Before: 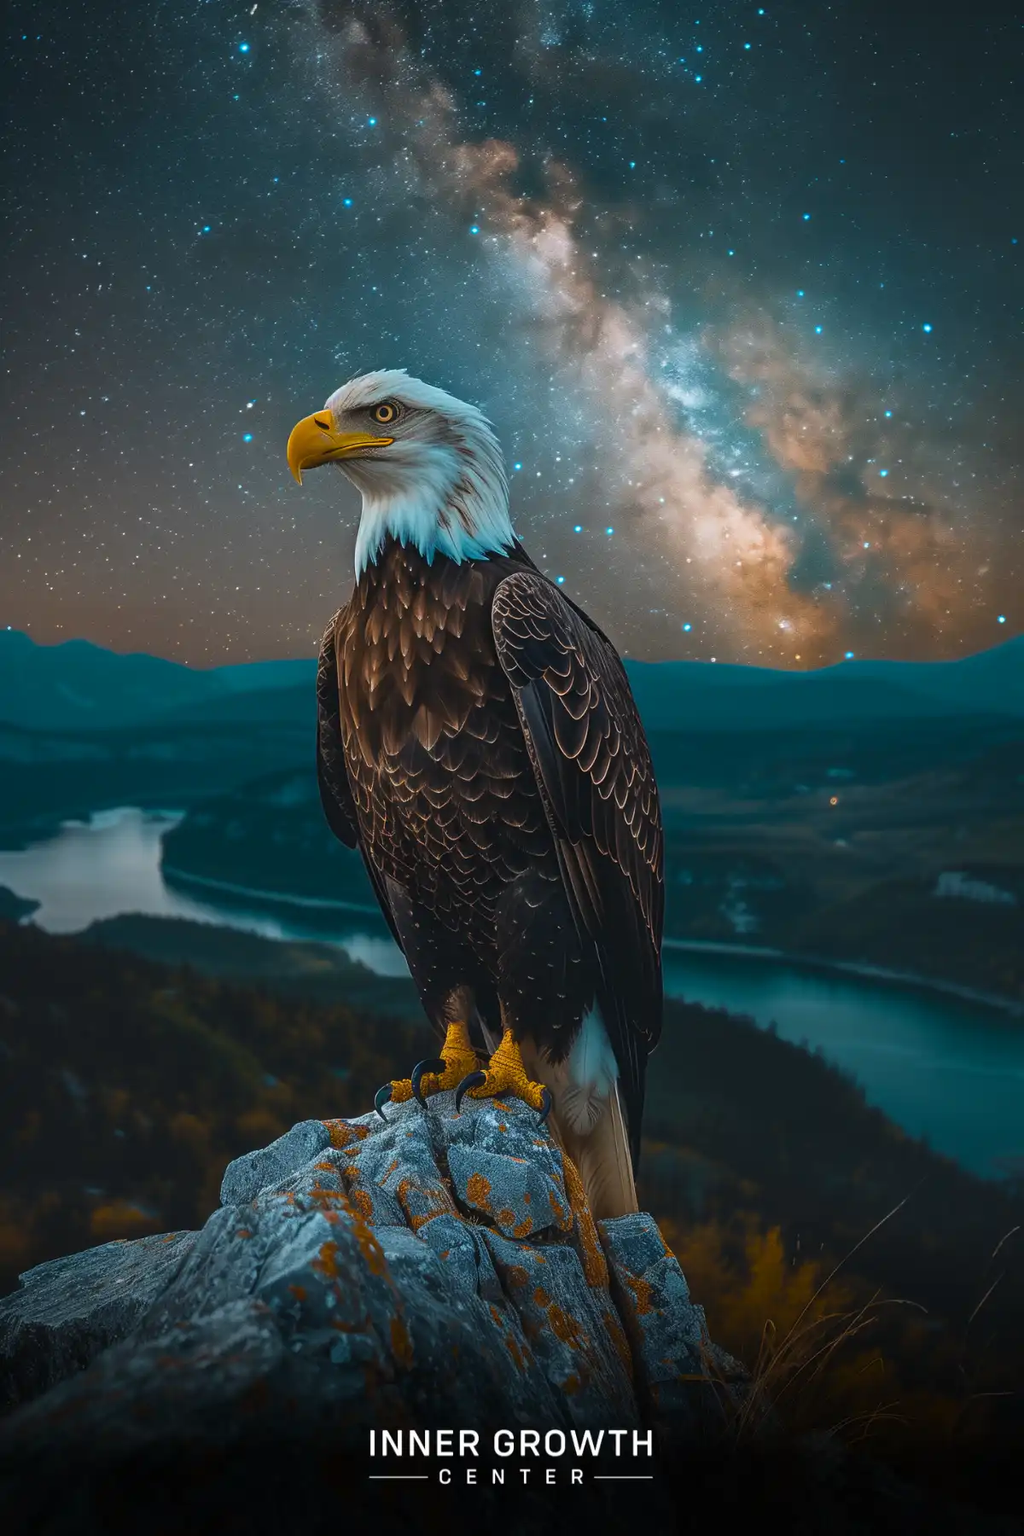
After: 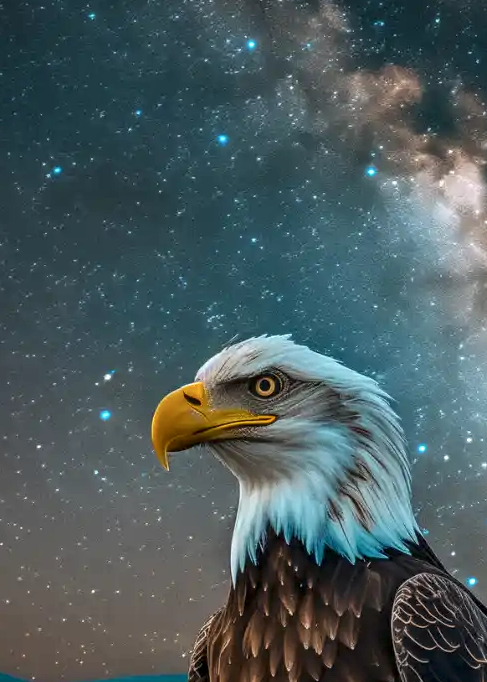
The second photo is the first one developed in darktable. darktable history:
local contrast: highlights 20%, detail 150%
crop: left 15.452%, top 5.459%, right 43.956%, bottom 56.62%
